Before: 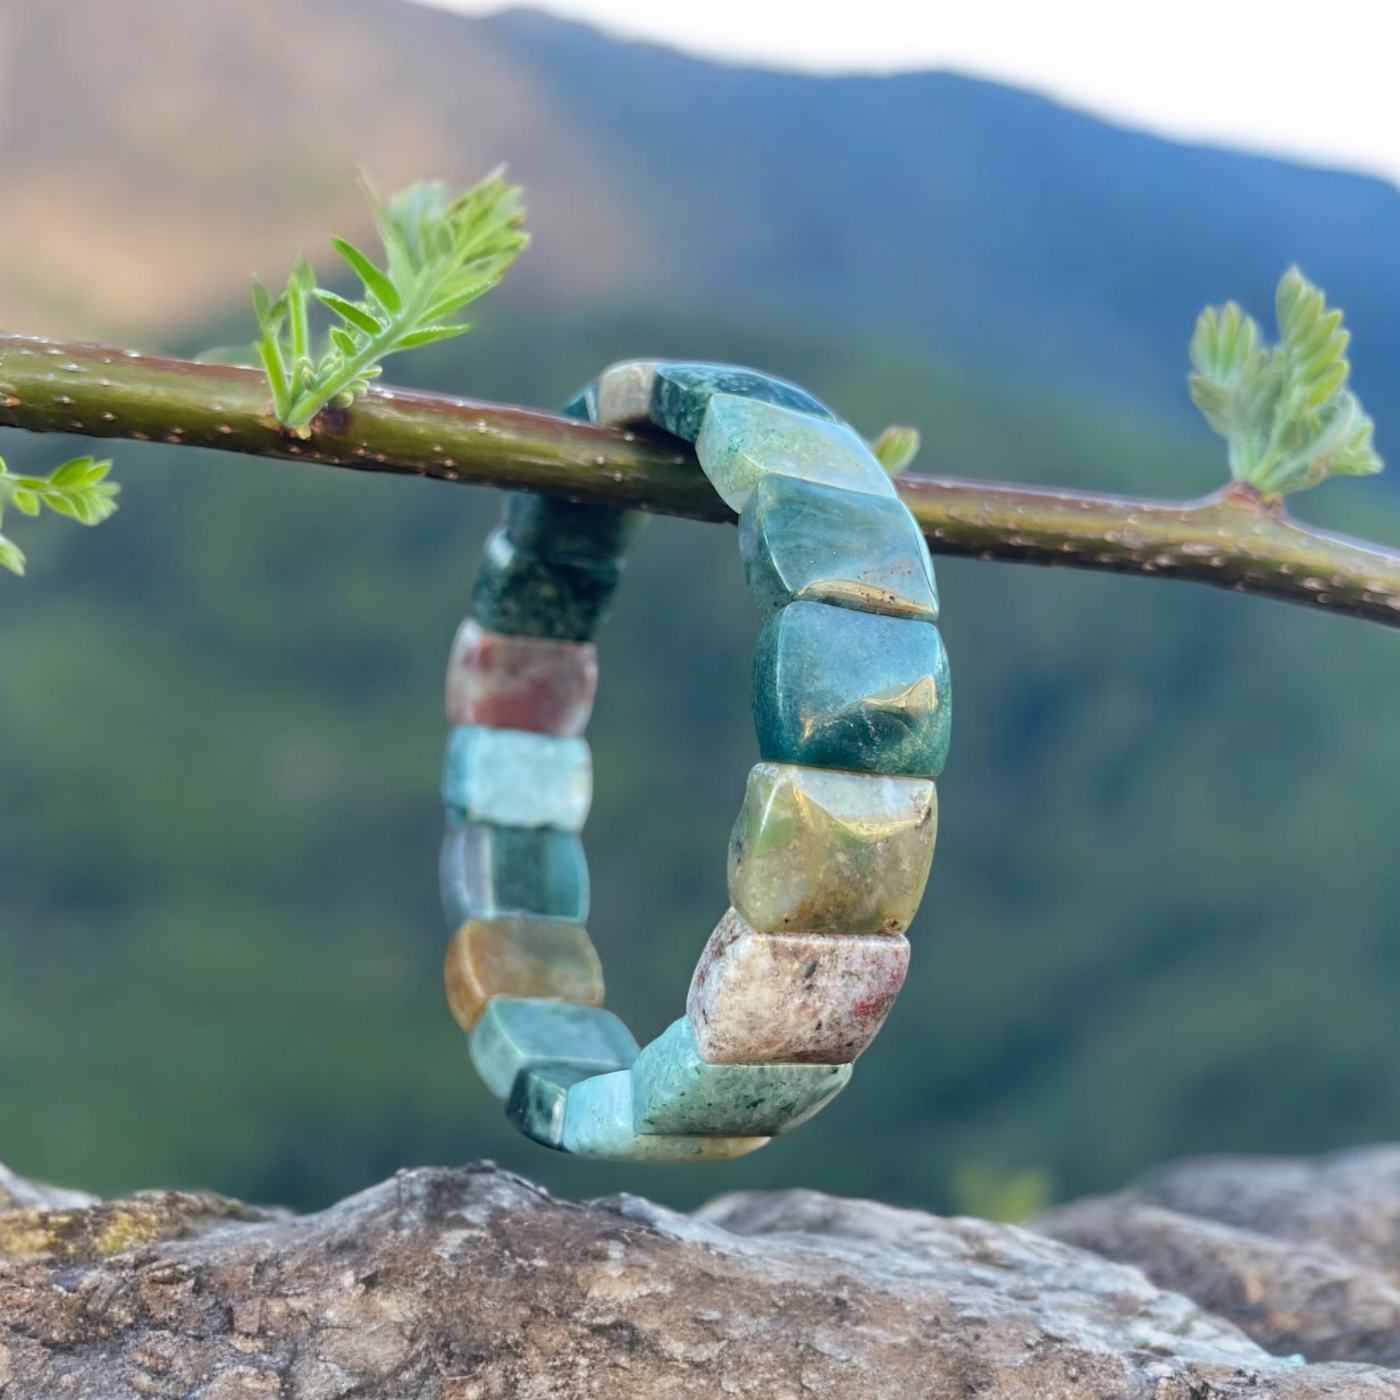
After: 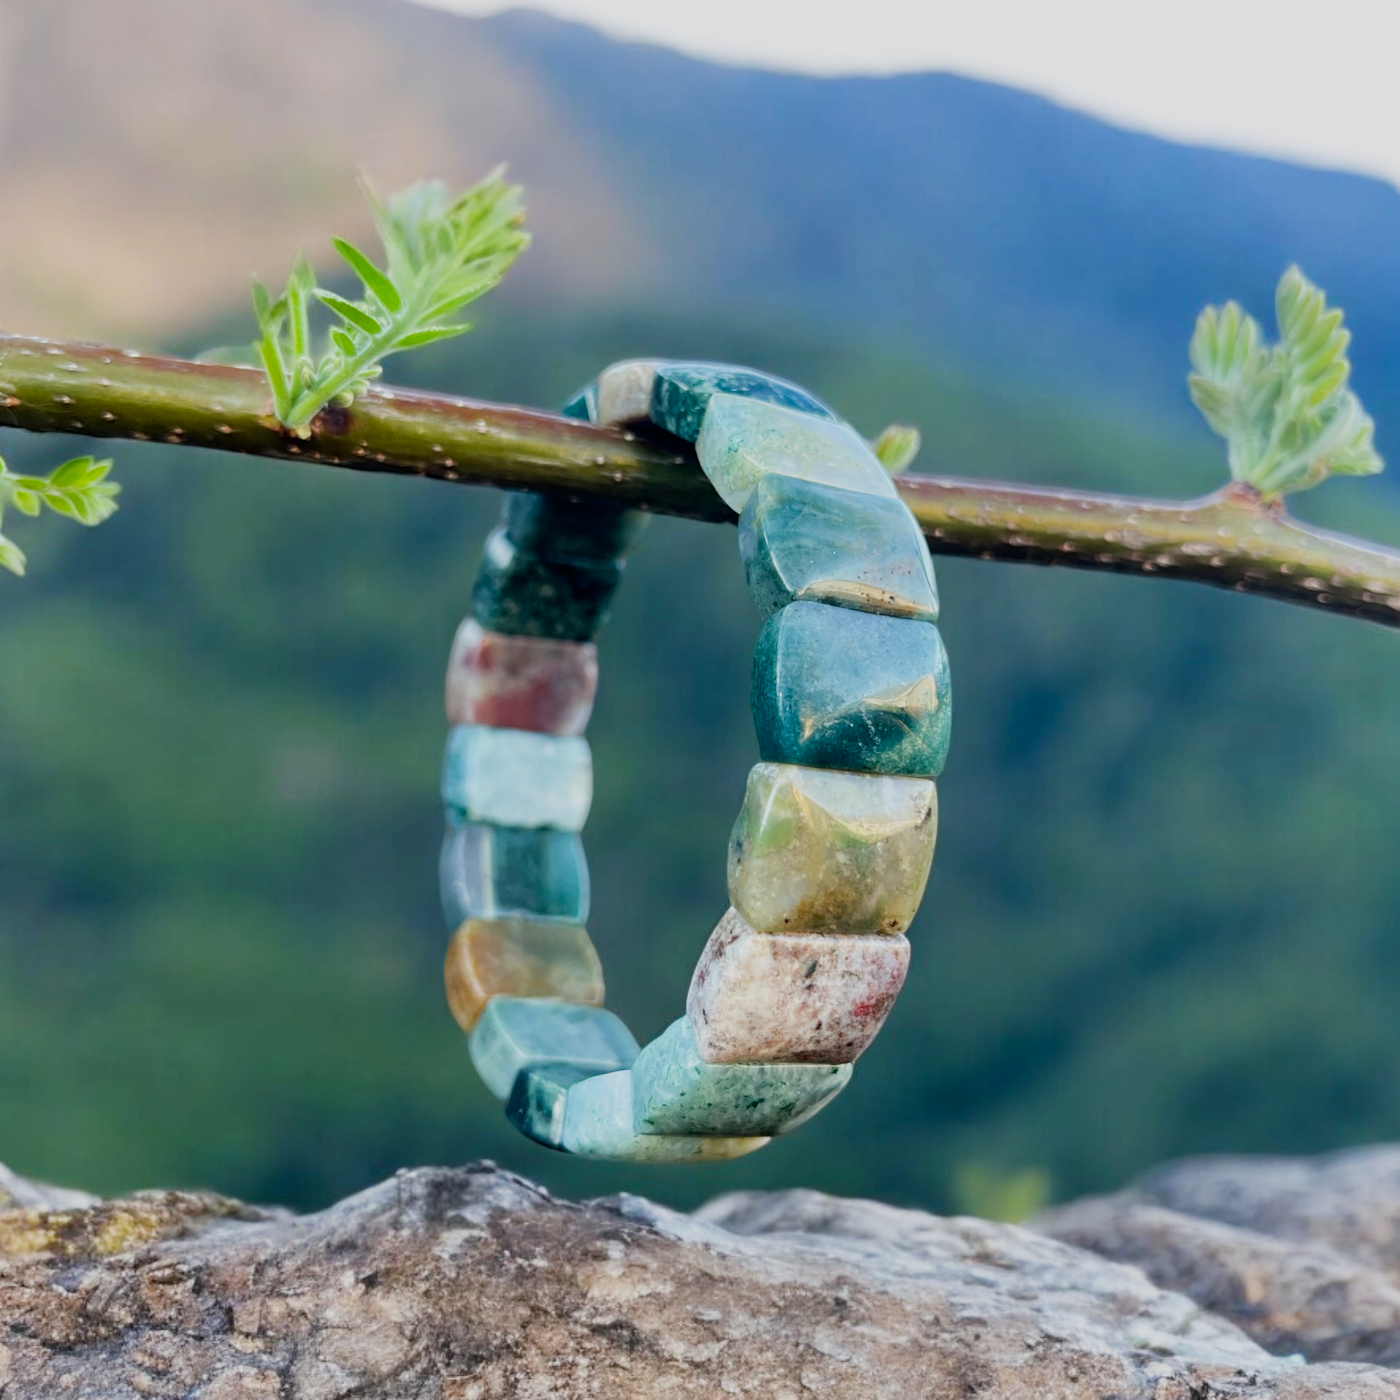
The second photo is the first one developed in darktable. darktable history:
sigmoid: on, module defaults
exposure: black level correction 0.005, exposure 0.001 EV, compensate highlight preservation false
